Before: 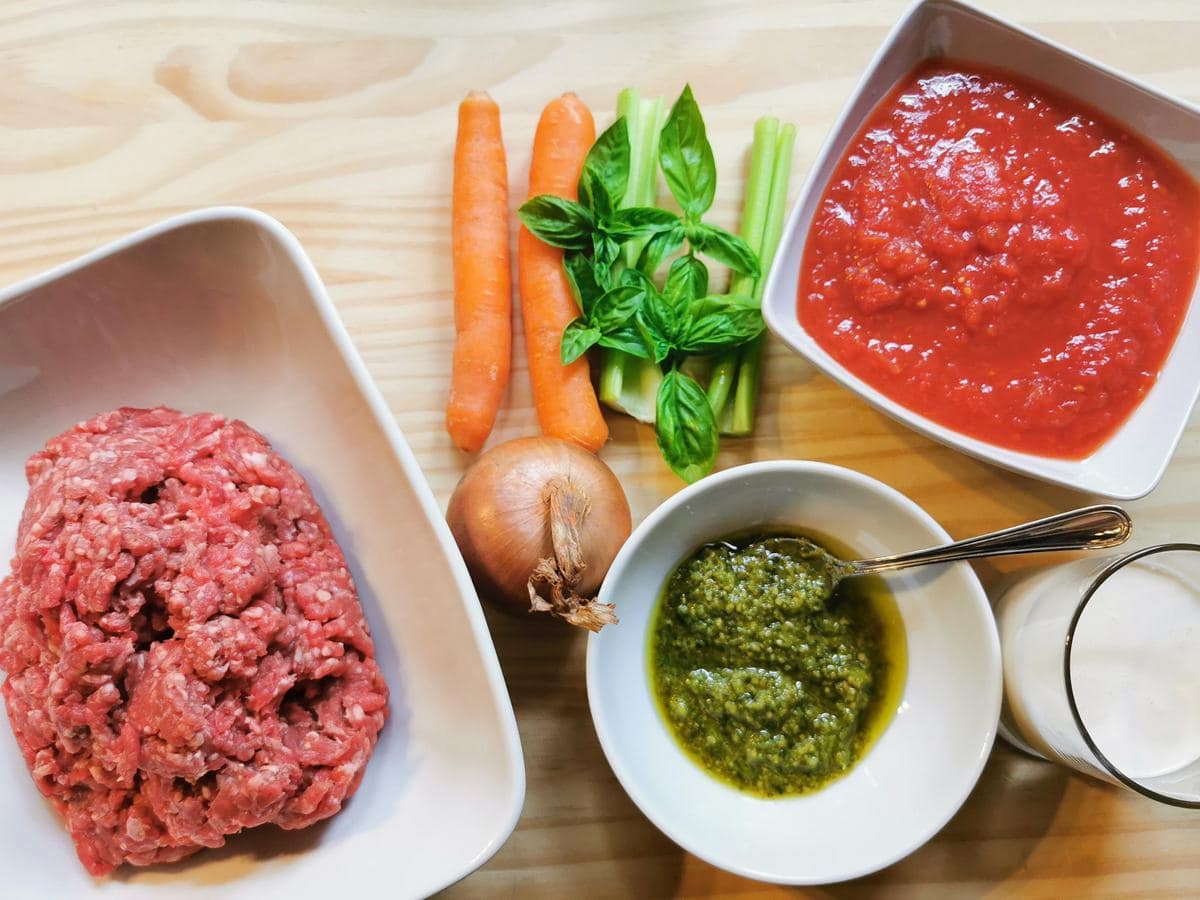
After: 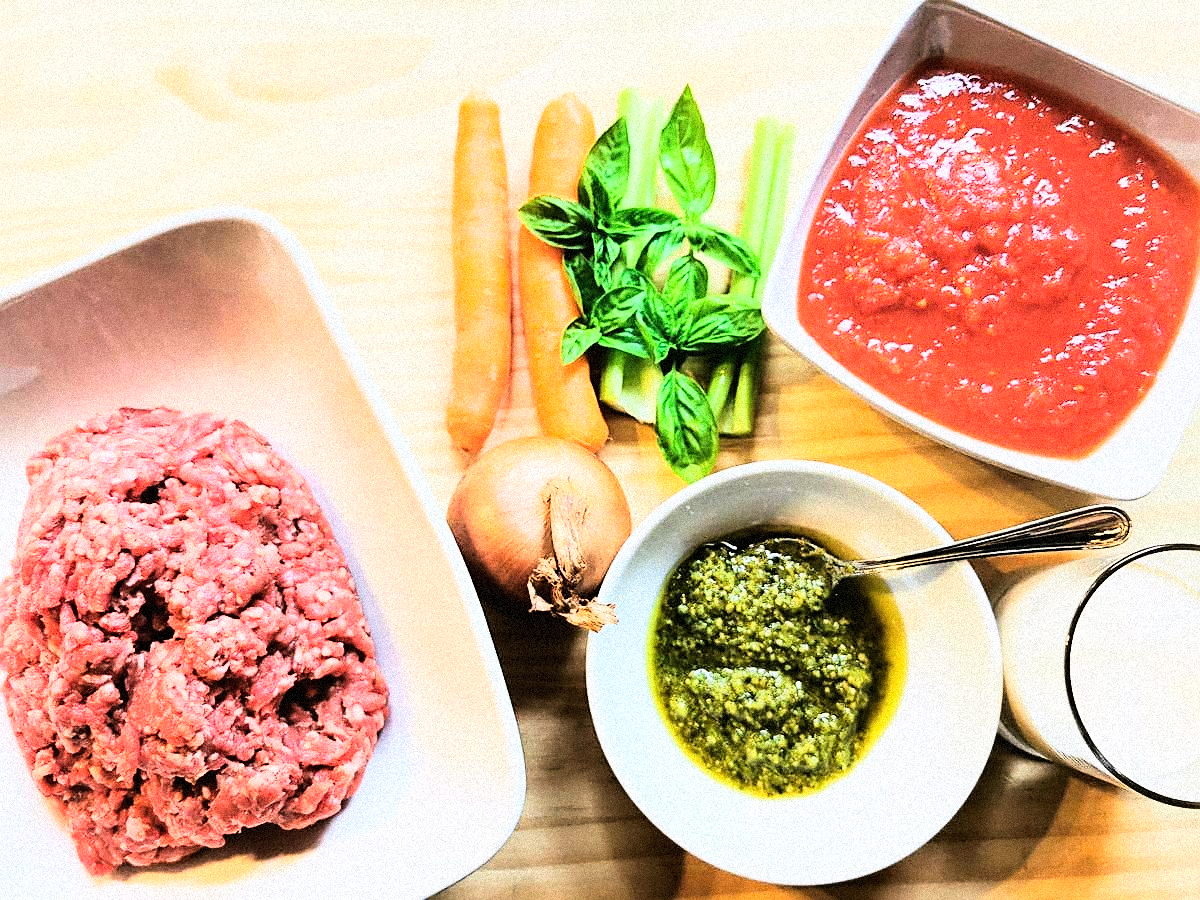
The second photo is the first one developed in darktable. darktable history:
rgb curve: curves: ch0 [(0, 0) (0.21, 0.15) (0.24, 0.21) (0.5, 0.75) (0.75, 0.96) (0.89, 0.99) (1, 1)]; ch1 [(0, 0.02) (0.21, 0.13) (0.25, 0.2) (0.5, 0.67) (0.75, 0.9) (0.89, 0.97) (1, 1)]; ch2 [(0, 0.02) (0.21, 0.13) (0.25, 0.2) (0.5, 0.67) (0.75, 0.9) (0.89, 0.97) (1, 1)], compensate middle gray true
grain: strength 35%, mid-tones bias 0%
sharpen: amount 0.55
